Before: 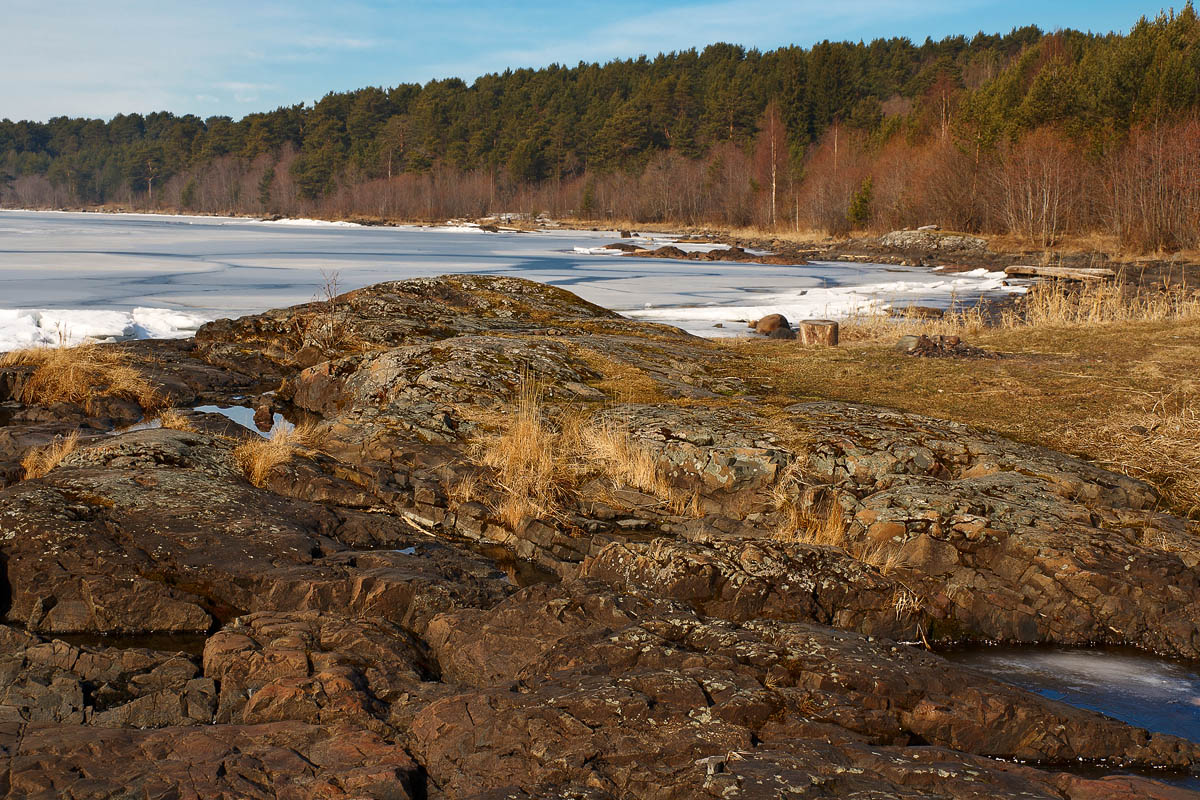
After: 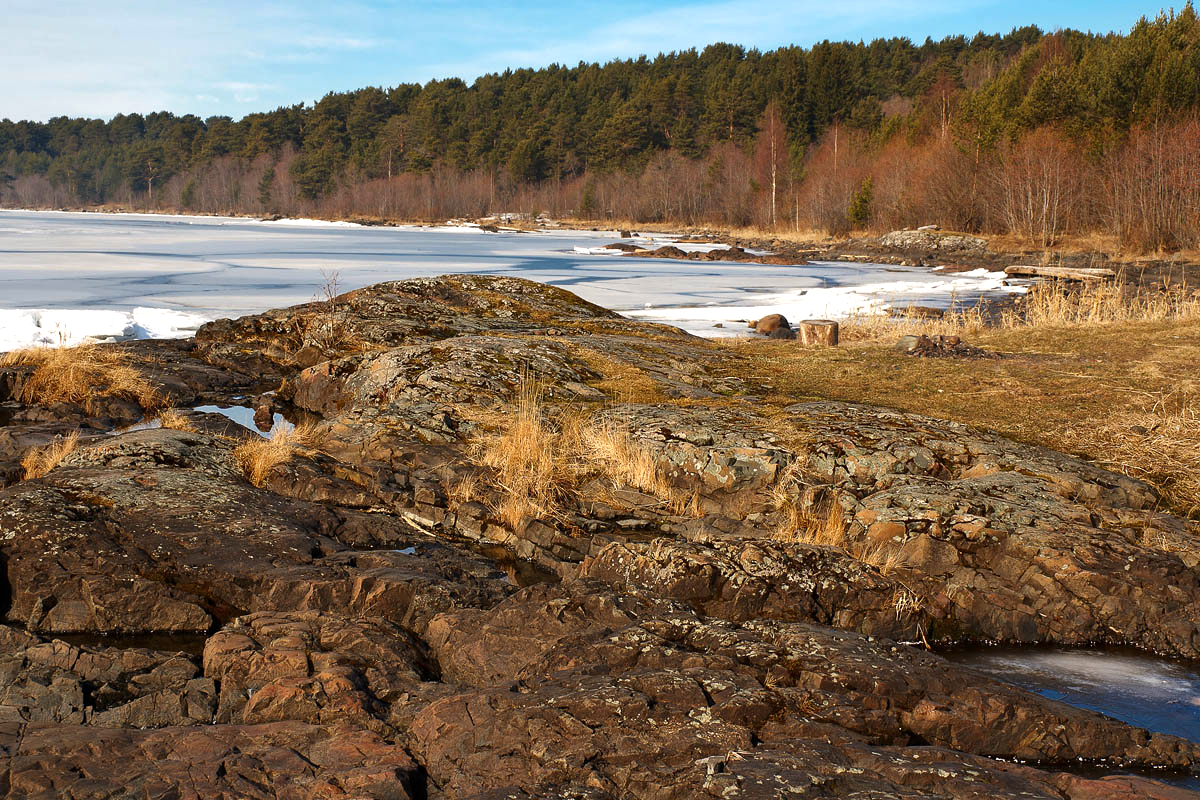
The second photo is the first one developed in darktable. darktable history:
tone equalizer: -8 EV -0.424 EV, -7 EV -0.396 EV, -6 EV -0.326 EV, -5 EV -0.251 EV, -3 EV 0.242 EV, -2 EV 0.34 EV, -1 EV 0.393 EV, +0 EV 0.434 EV
shadows and highlights: shadows 29.27, highlights -29.07, low approximation 0.01, soften with gaussian
